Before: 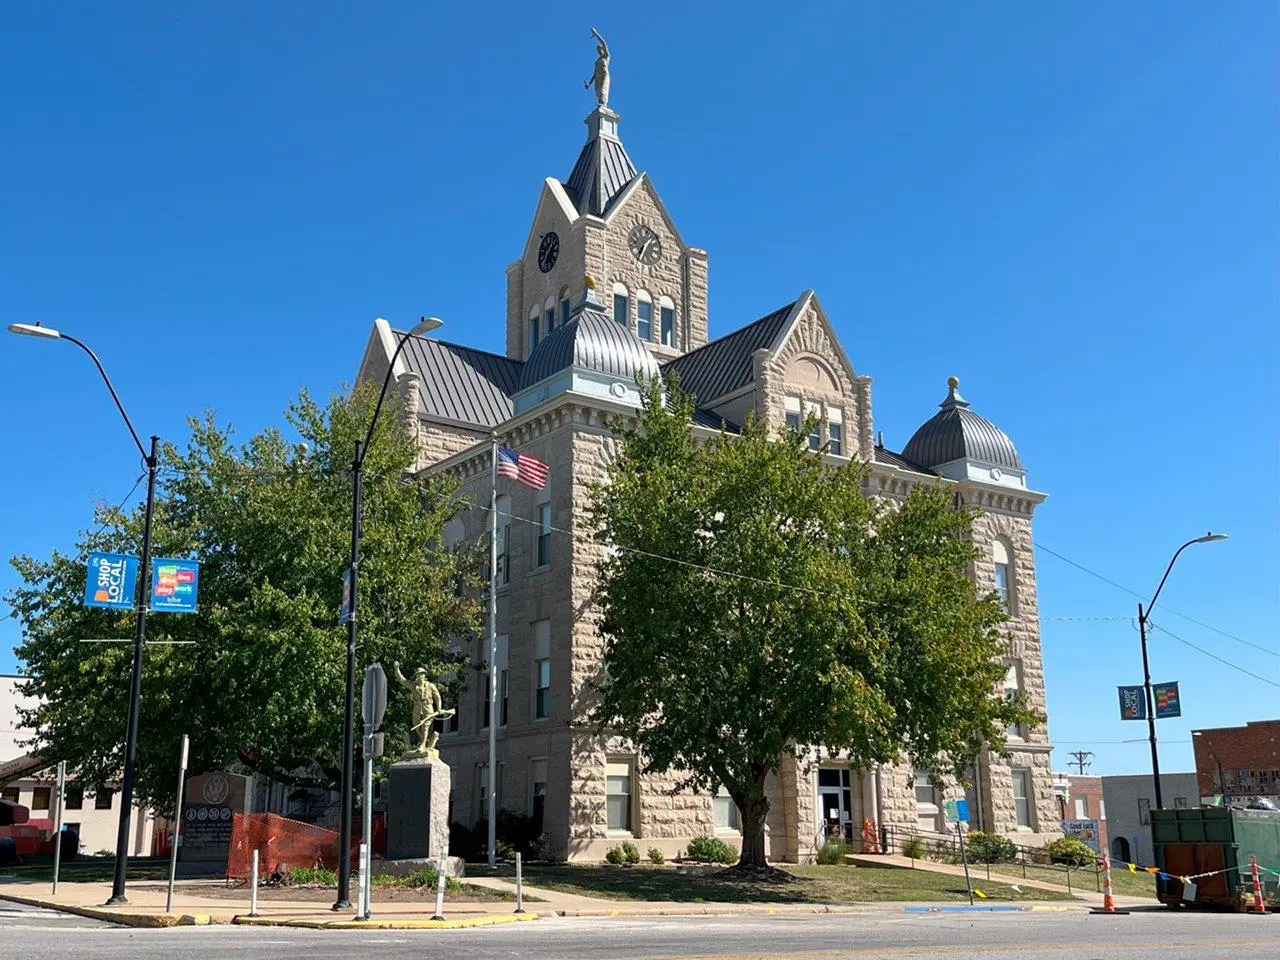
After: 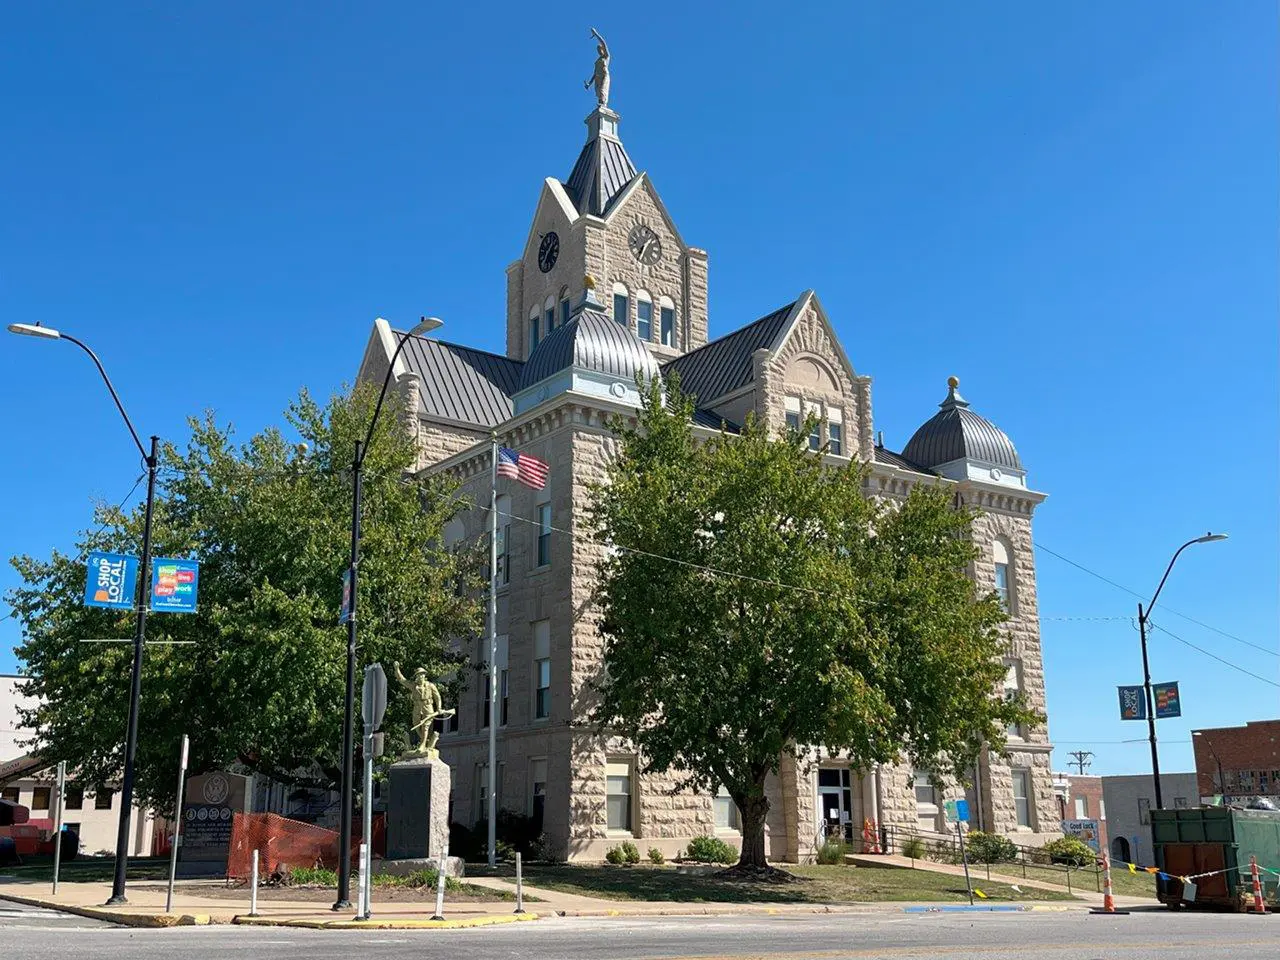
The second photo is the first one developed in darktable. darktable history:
color zones: curves: ch1 [(0, 0.469) (0.001, 0.469) (0.12, 0.446) (0.248, 0.469) (0.5, 0.5) (0.748, 0.5) (0.999, 0.469) (1, 0.469)]
shadows and highlights: shadows 24.77, highlights -25.02
